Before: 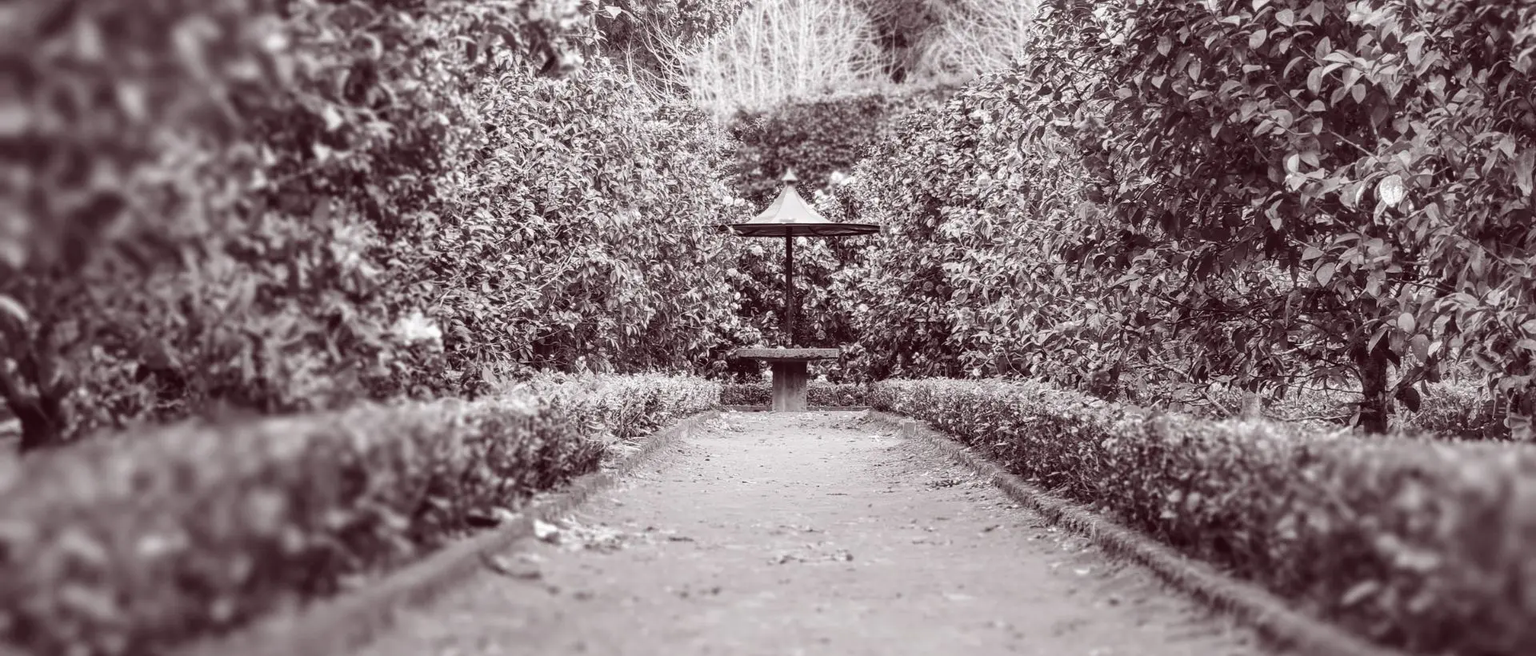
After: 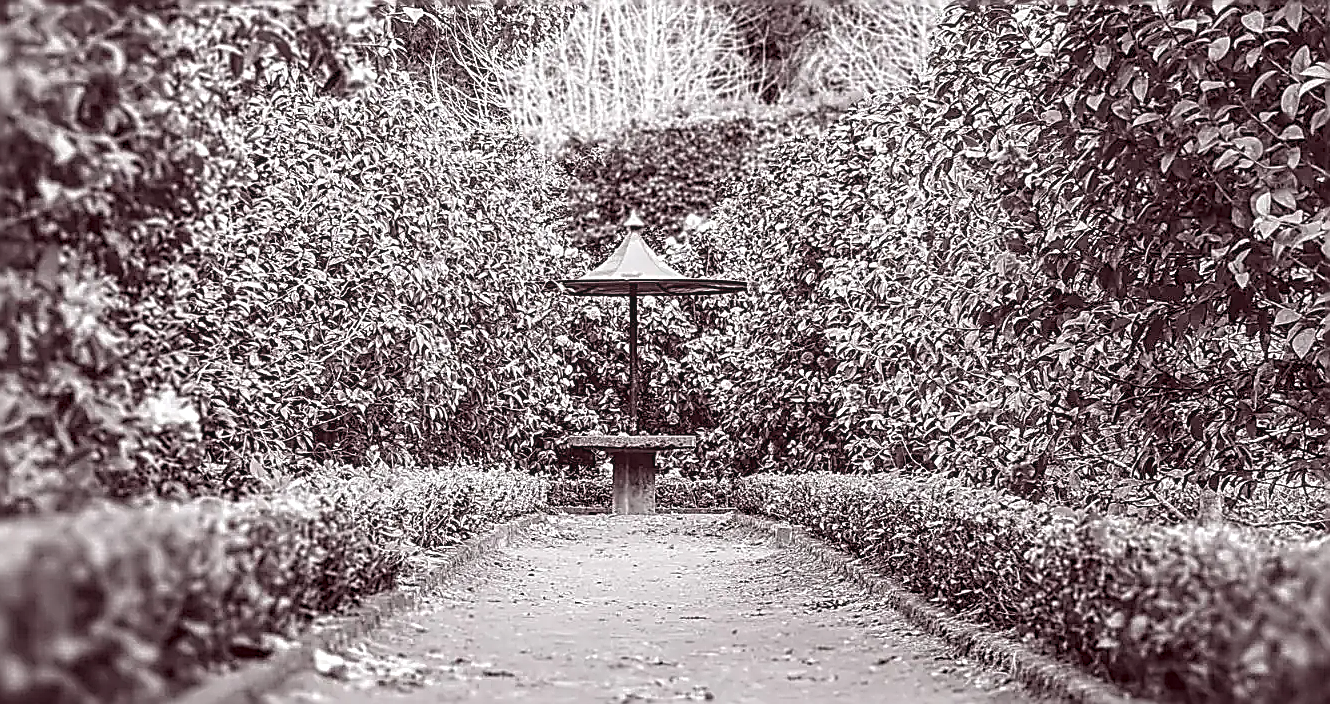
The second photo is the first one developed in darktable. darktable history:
crop: left 18.431%, right 12.264%, bottom 14.065%
local contrast: on, module defaults
exposure: exposure 0.127 EV, compensate highlight preservation false
sharpen: amount 1.987
levels: mode automatic, levels [0.116, 0.574, 1]
